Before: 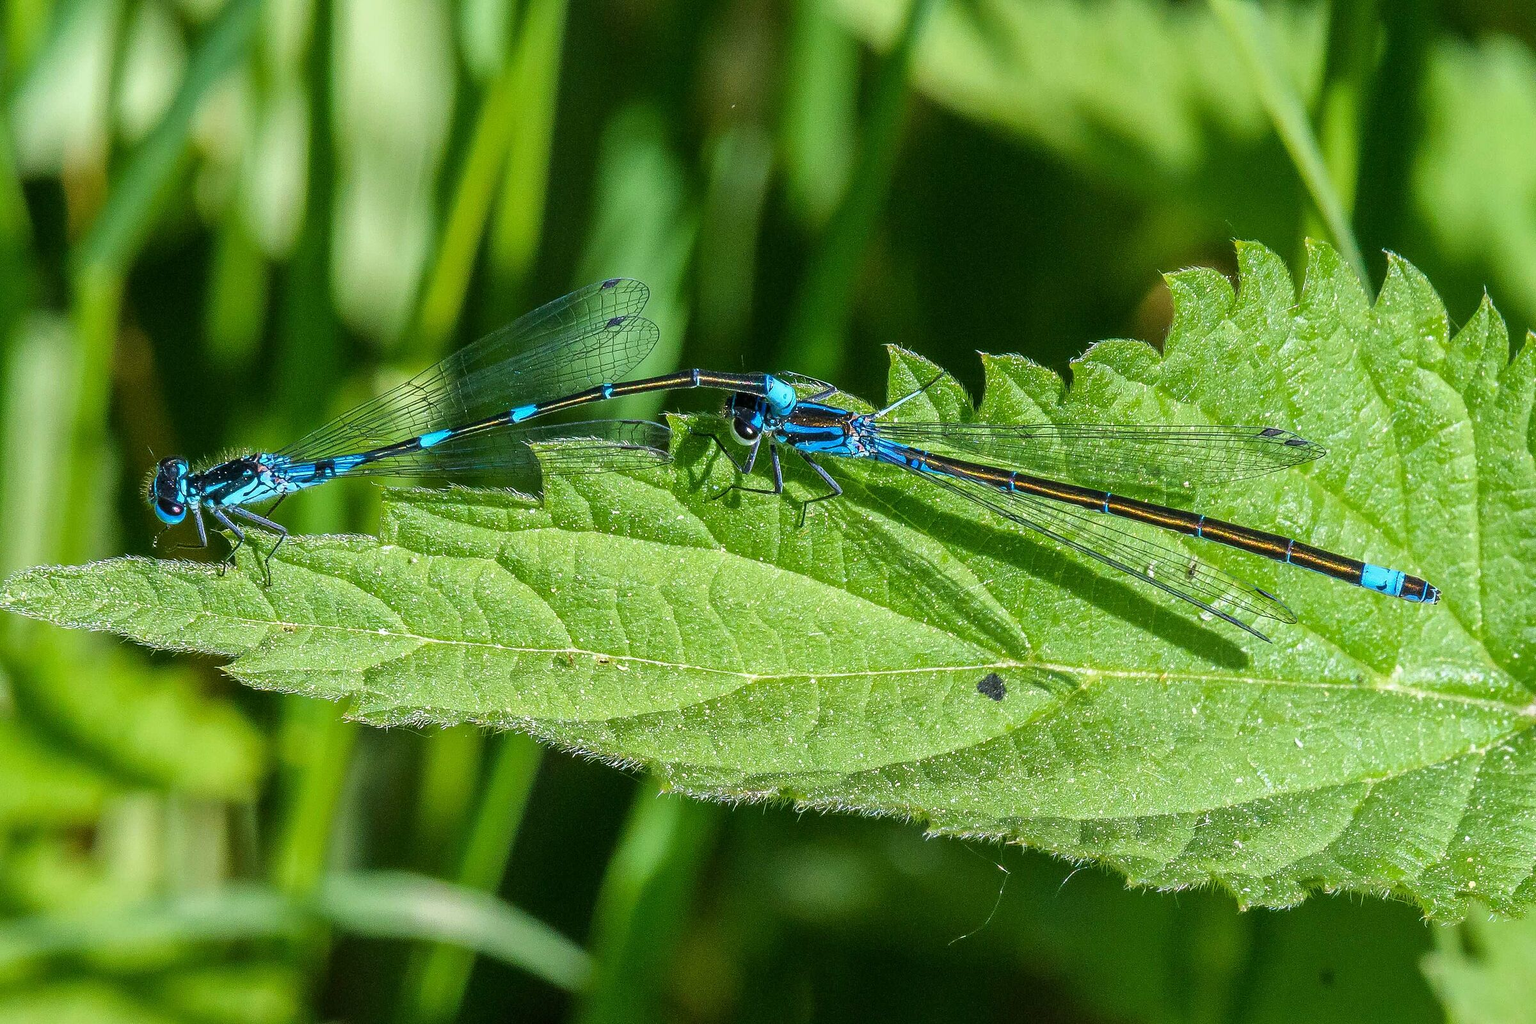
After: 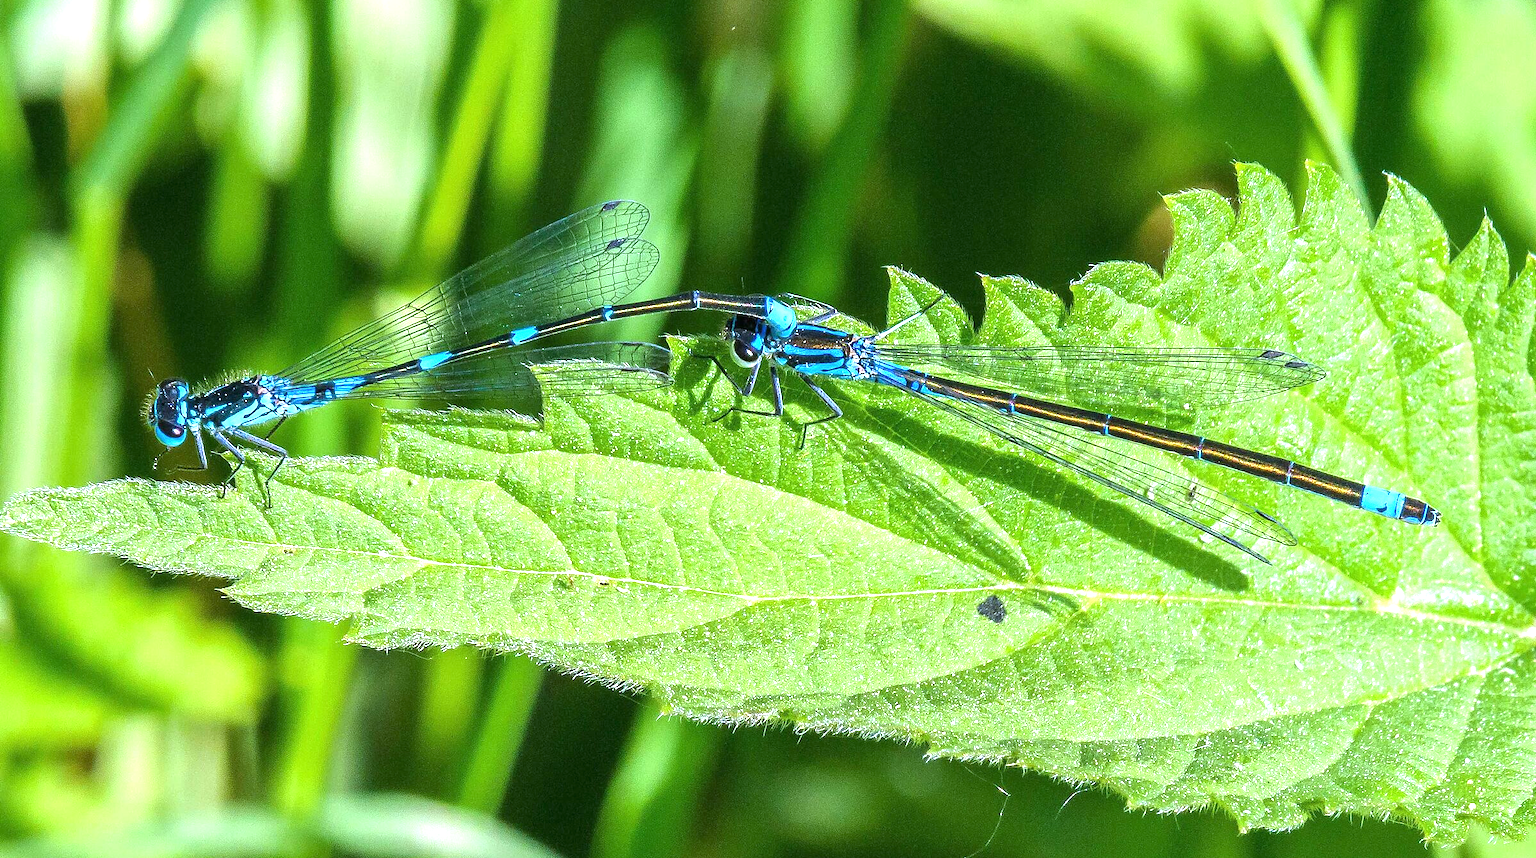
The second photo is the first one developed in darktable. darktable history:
color balance: contrast -0.5%
exposure: black level correction 0, exposure 1 EV, compensate highlight preservation false
white balance: red 0.954, blue 1.079
tone equalizer: on, module defaults
crop: top 7.625%, bottom 8.027%
